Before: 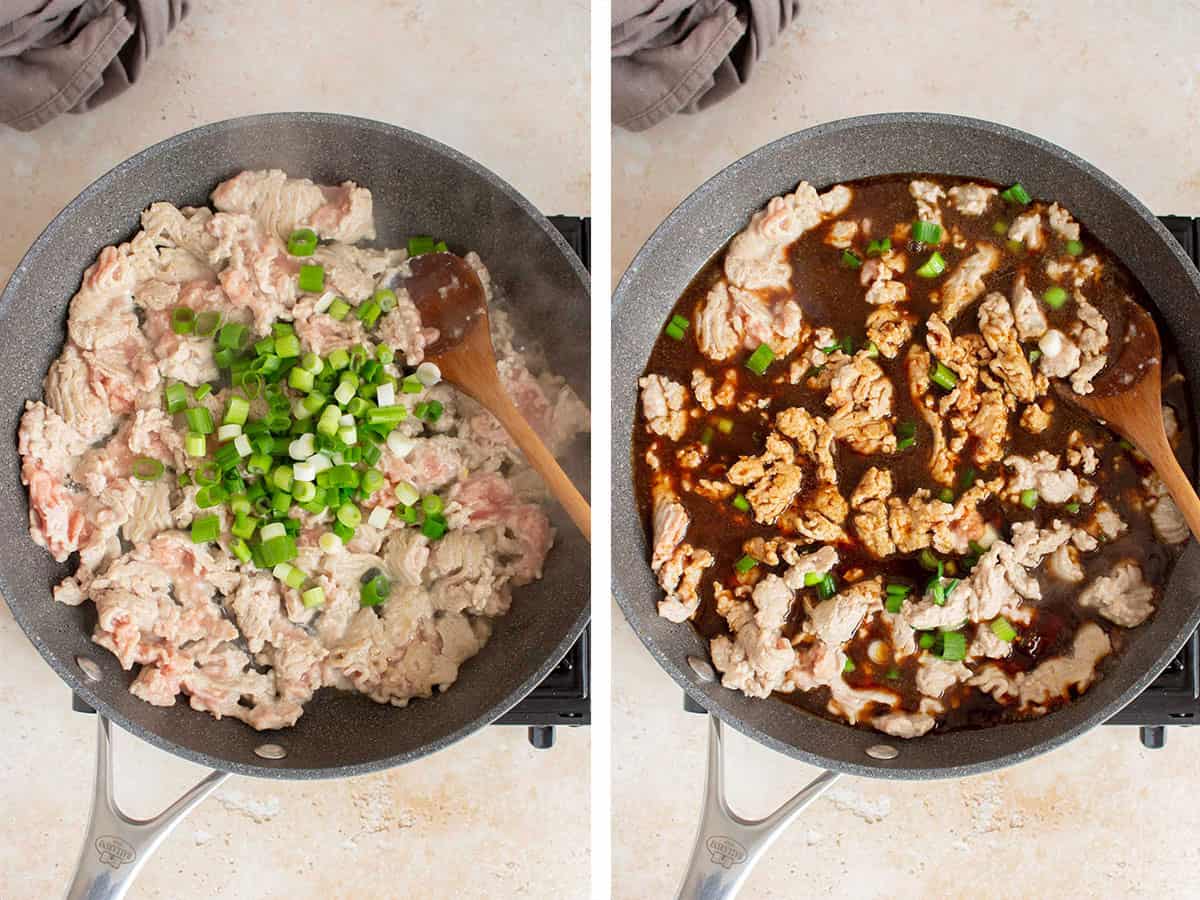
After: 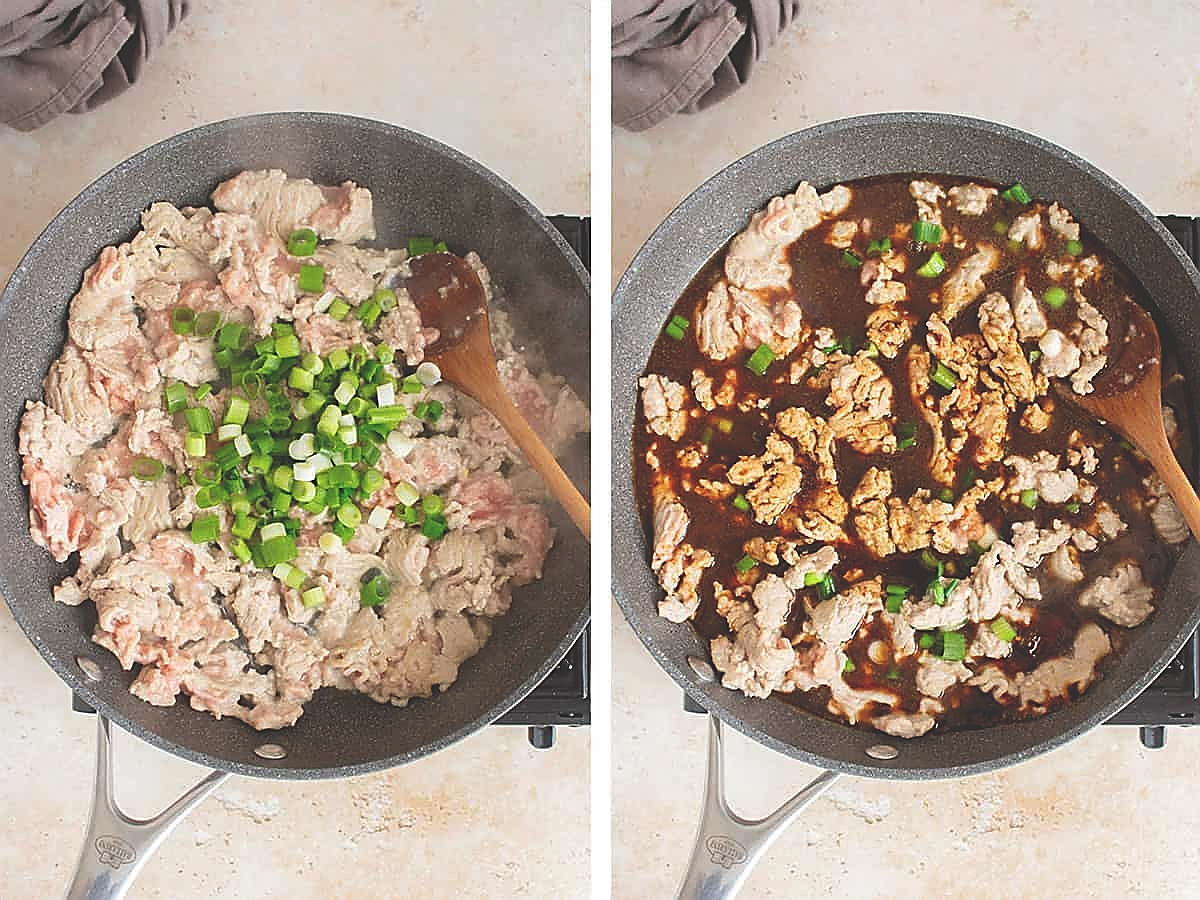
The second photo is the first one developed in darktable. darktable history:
exposure: black level correction -0.028, compensate highlight preservation false
sharpen: radius 1.352, amount 1.261, threshold 0.626
